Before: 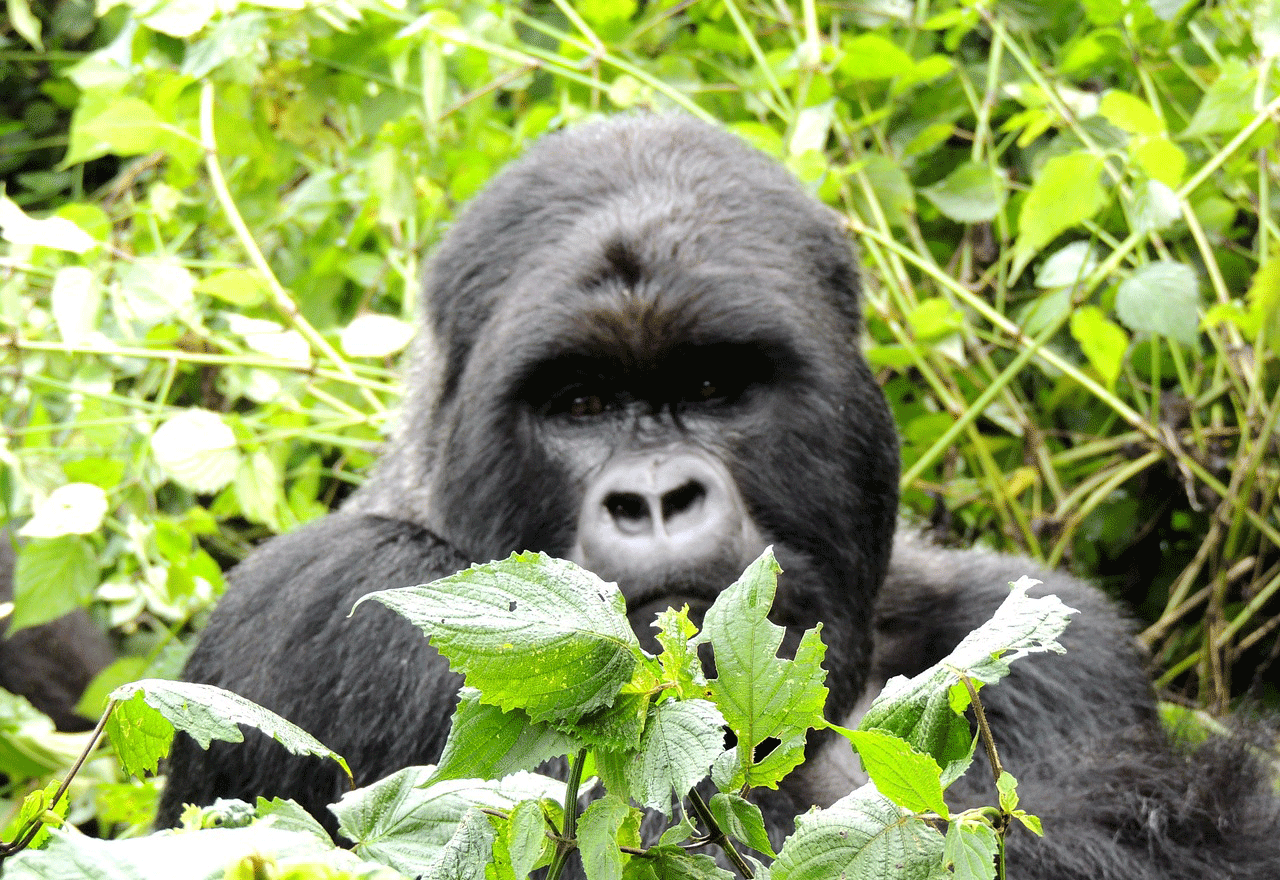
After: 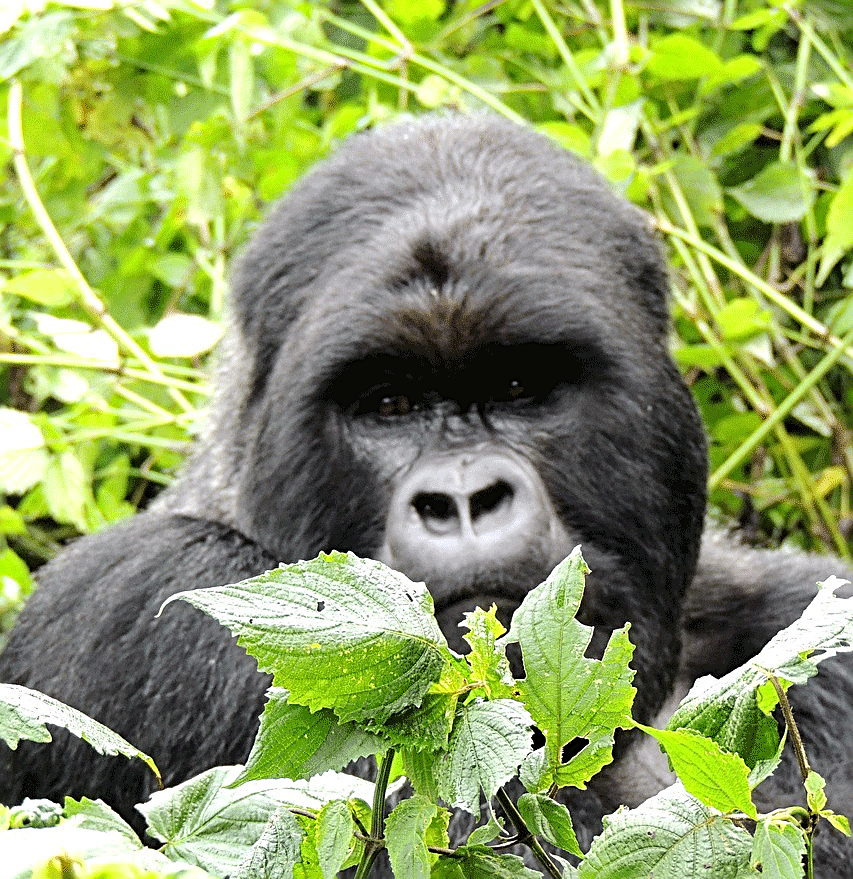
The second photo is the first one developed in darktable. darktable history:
sharpen: radius 2.676, amount 0.669
crop and rotate: left 15.055%, right 18.278%
